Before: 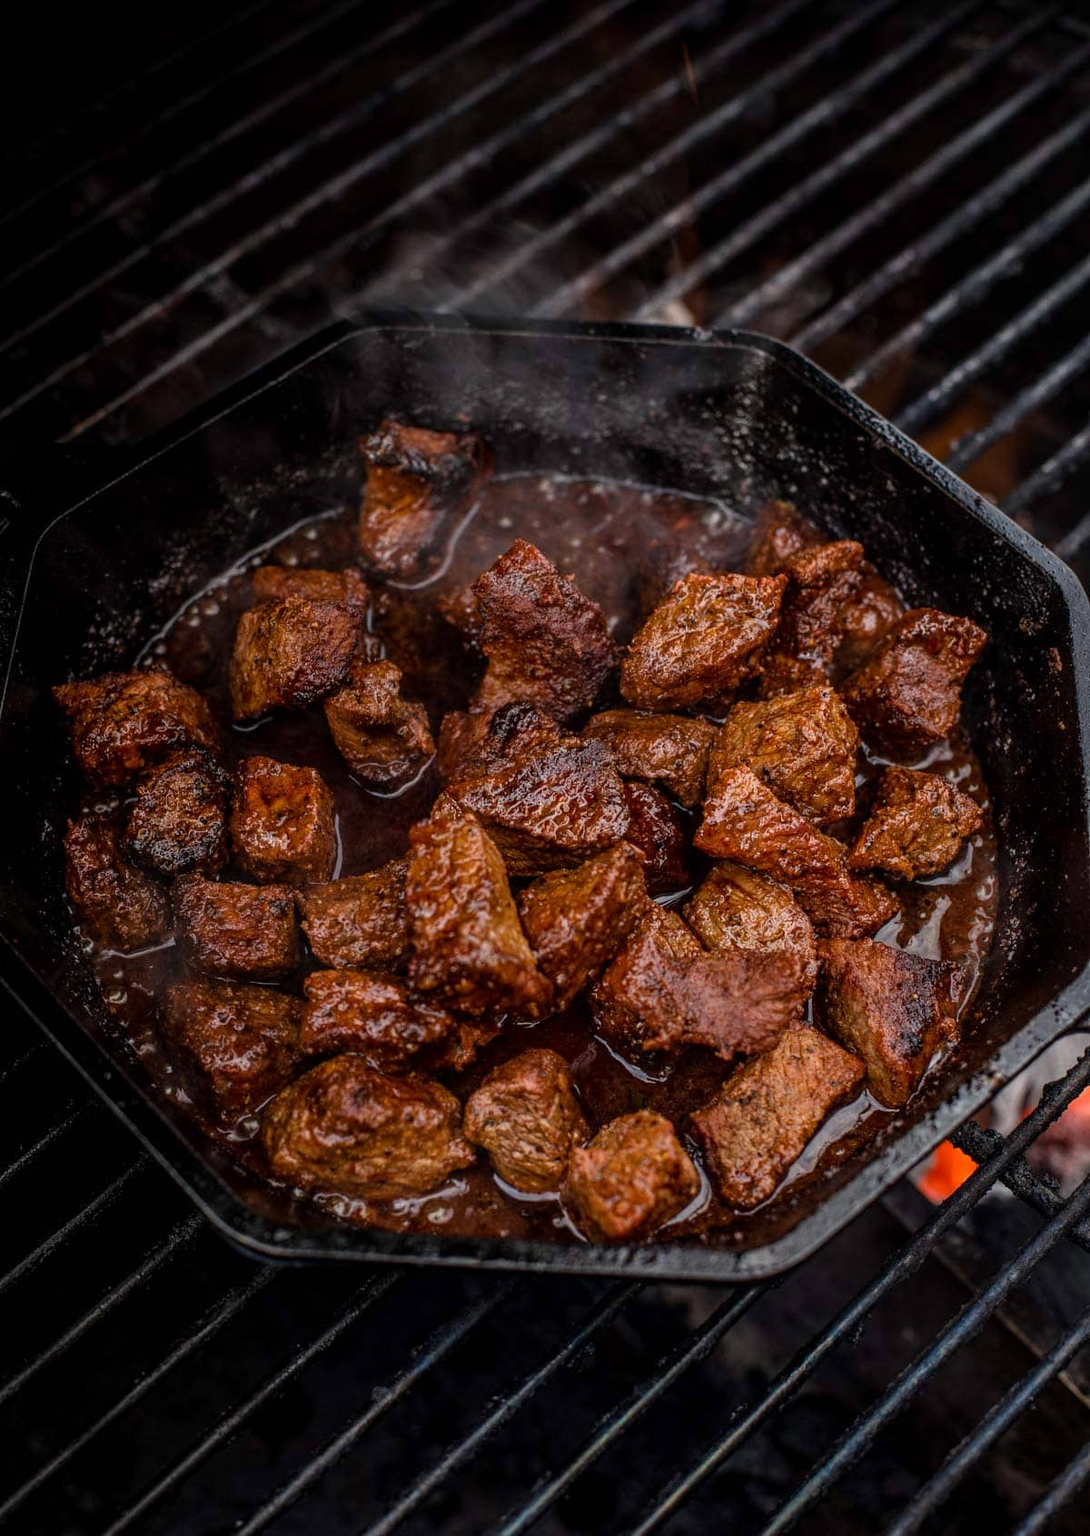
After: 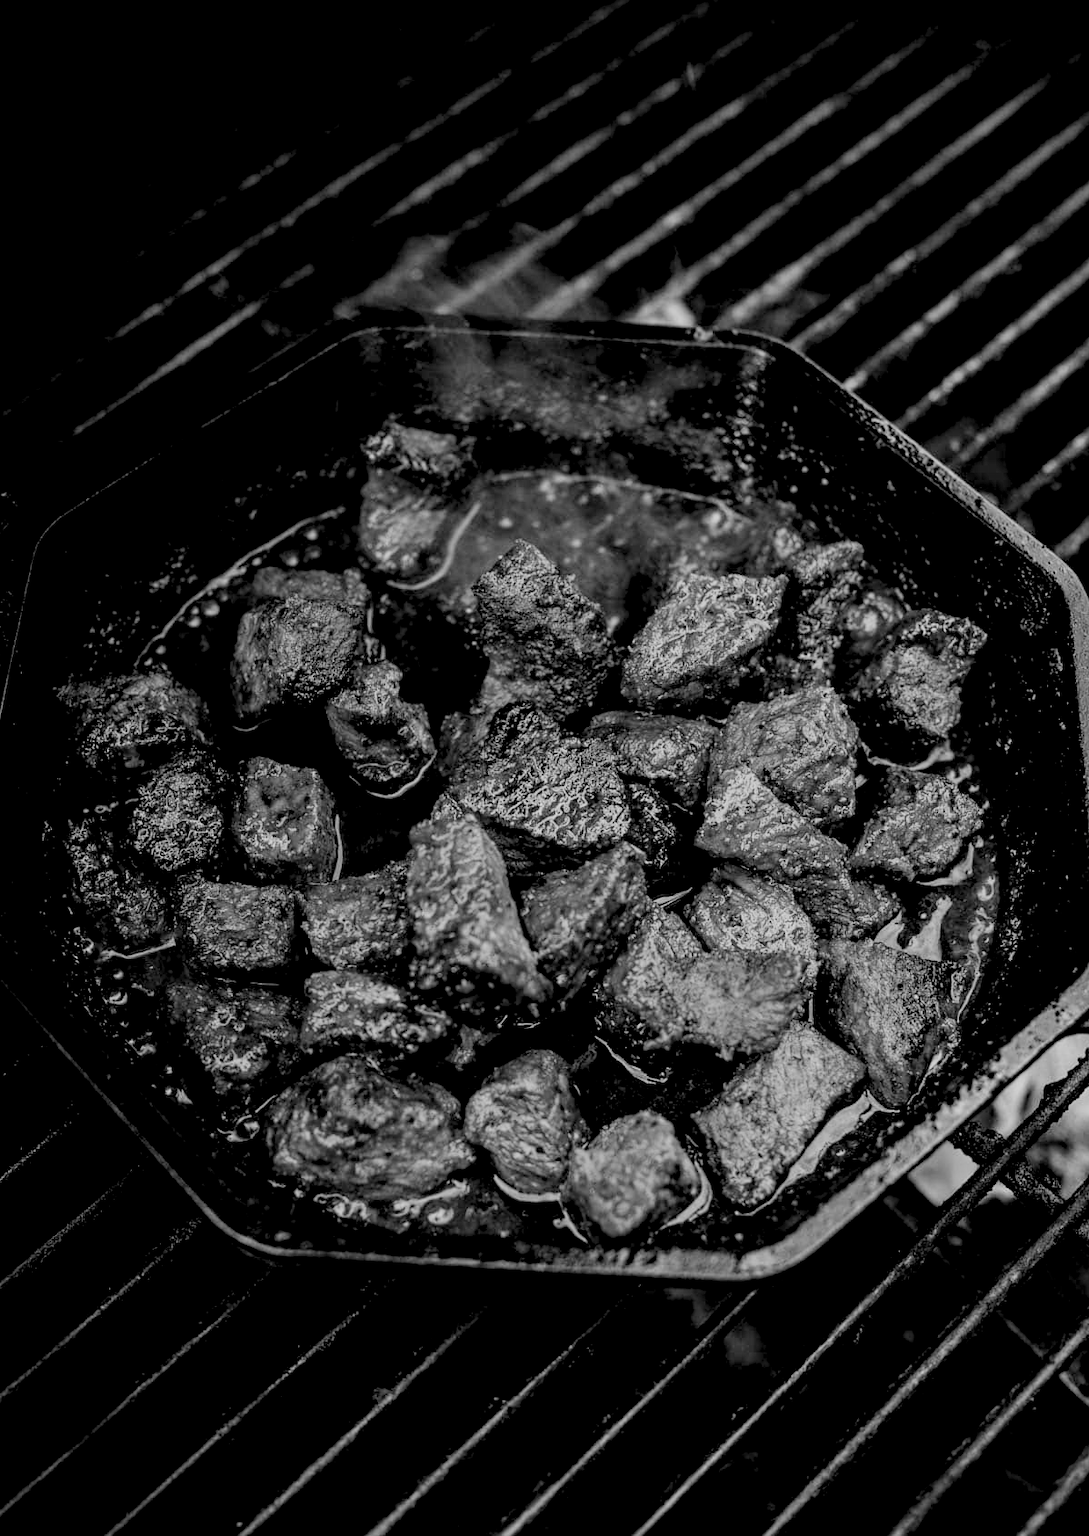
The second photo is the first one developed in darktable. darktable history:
color calibration: illuminant custom, x 0.368, y 0.373, temperature 4330.32 K
monochrome: a 14.95, b -89.96
exposure: black level correction 0.005, exposure 0.417 EV, compensate highlight preservation false
color balance rgb: shadows lift › chroma 1%, shadows lift › hue 113°, highlights gain › chroma 0.2%, highlights gain › hue 333°, perceptual saturation grading › global saturation 20%, perceptual saturation grading › highlights -50%, perceptual saturation grading › shadows 25%, contrast -20%
color correction: highlights a* -8, highlights b* 3.1
levels: black 3.83%, white 90.64%, levels [0.044, 0.416, 0.908]
sigmoid: contrast 1.7, skew -0.2, preserve hue 0%, red attenuation 0.1, red rotation 0.035, green attenuation 0.1, green rotation -0.017, blue attenuation 0.15, blue rotation -0.052, base primaries Rec2020
